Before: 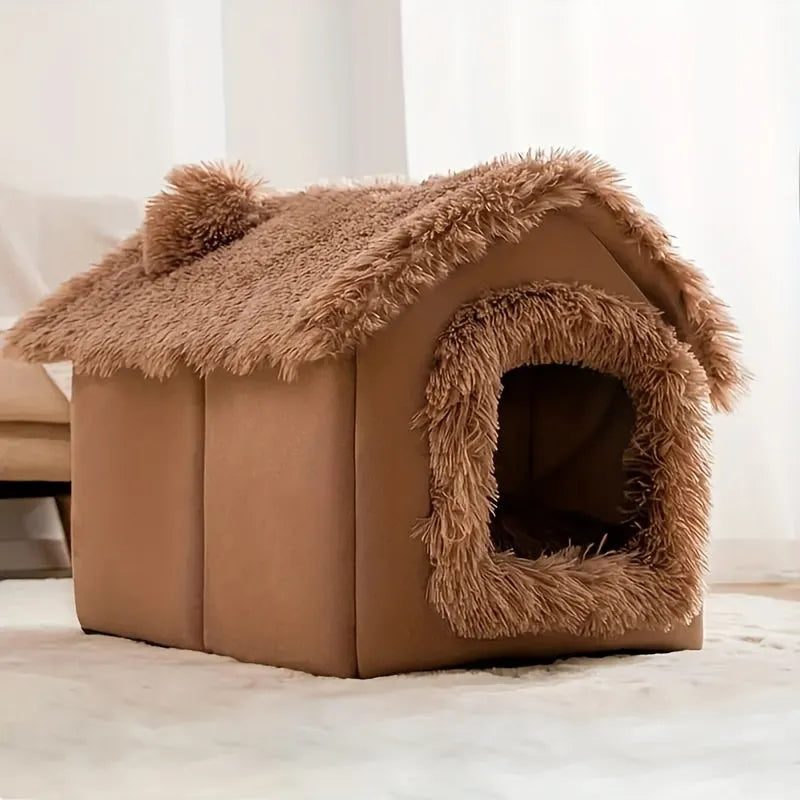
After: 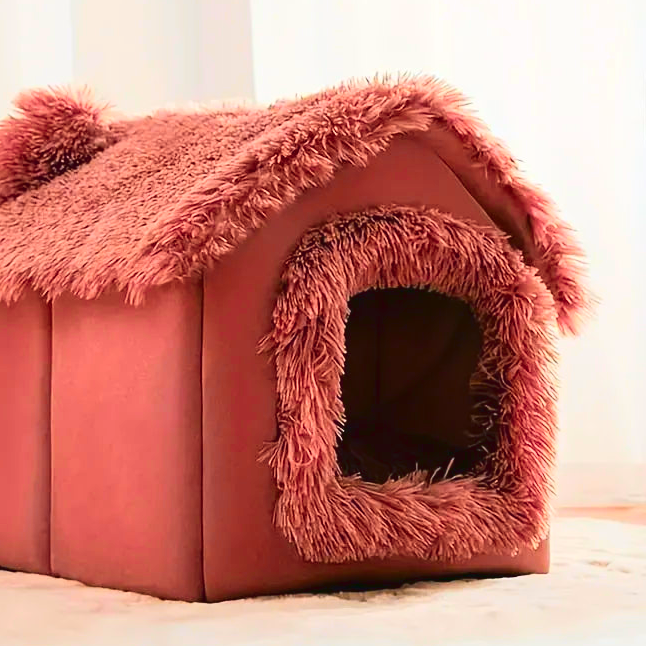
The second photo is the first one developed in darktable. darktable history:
color zones: curves: ch1 [(0.24, 0.634) (0.75, 0.5)]; ch2 [(0.253, 0.437) (0.745, 0.491)], mix 102.12%
contrast brightness saturation: contrast 0.03, brightness 0.06, saturation 0.13
crop: left 19.159%, top 9.58%, bottom 9.58%
rotate and perspective: automatic cropping original format, crop left 0, crop top 0
tone curve: curves: ch0 [(0, 0.032) (0.181, 0.156) (0.751, 0.829) (1, 1)], color space Lab, linked channels, preserve colors none
